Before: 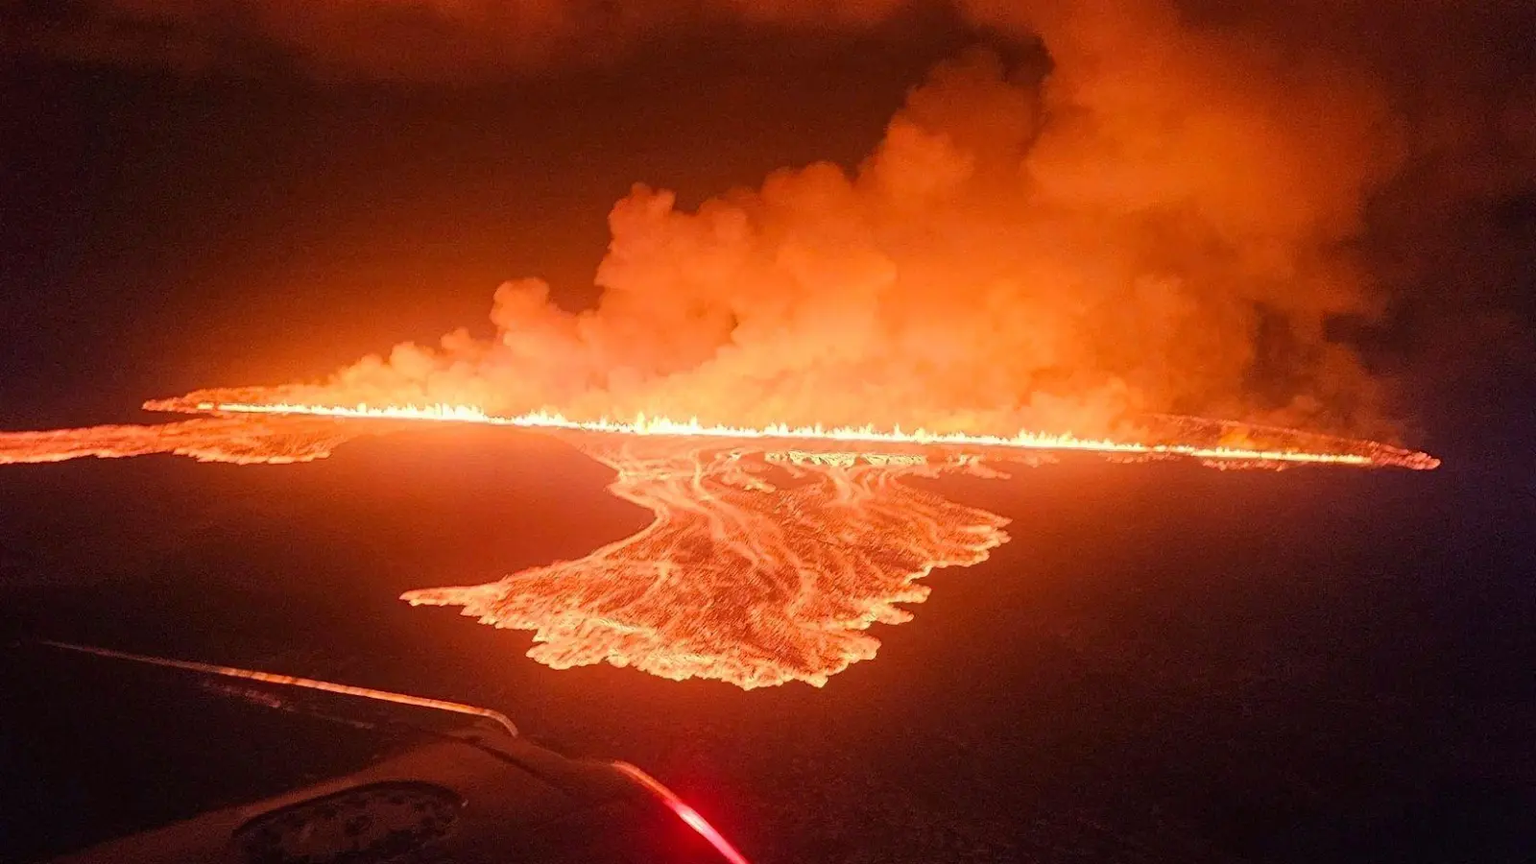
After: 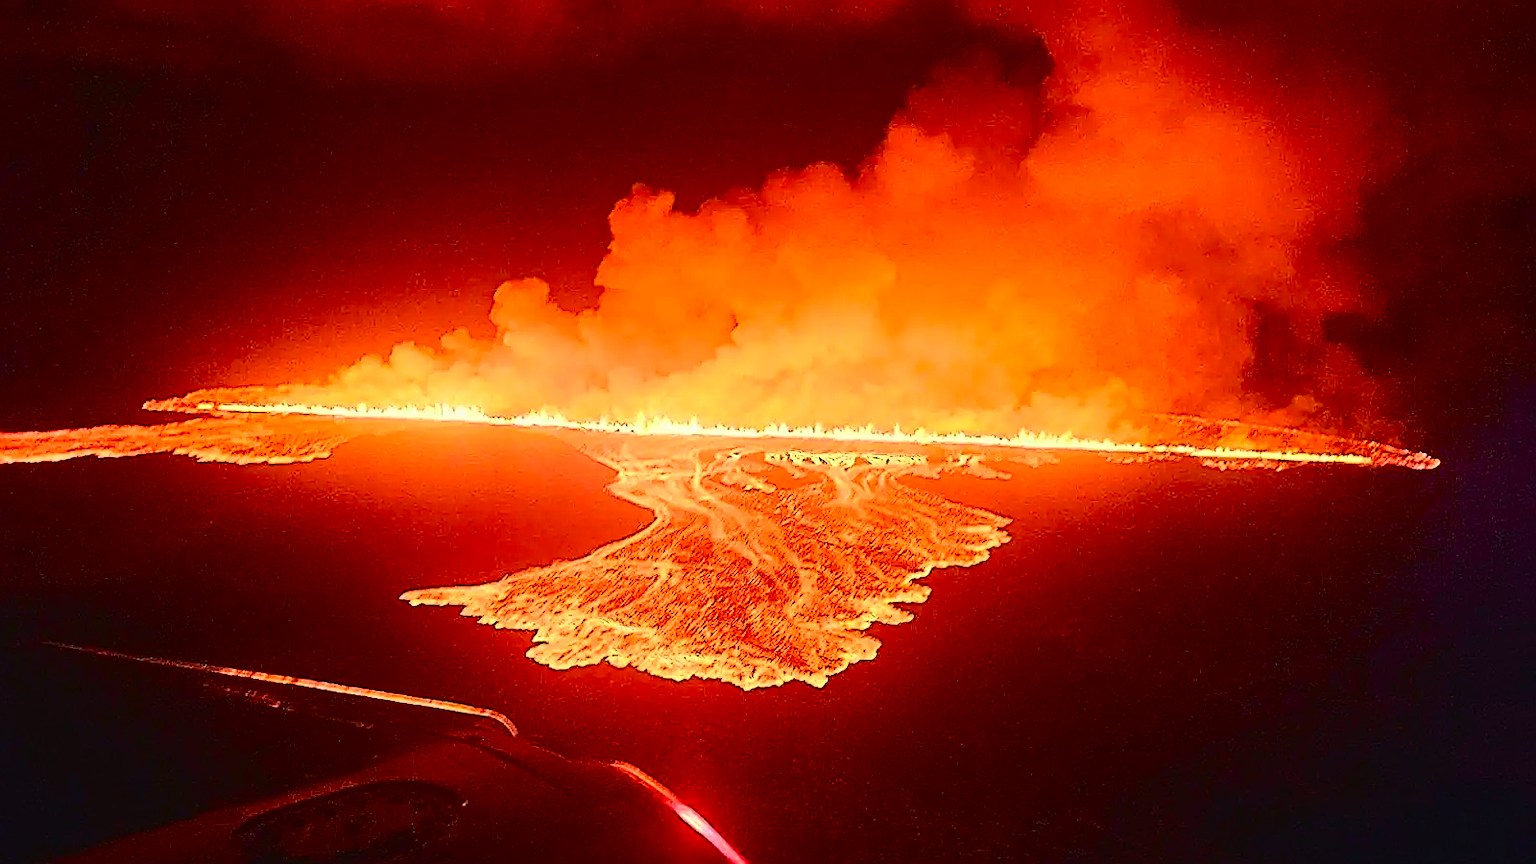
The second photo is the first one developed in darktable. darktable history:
sharpen: amount 1.859
tone curve: curves: ch0 [(0, 0.023) (0.132, 0.075) (0.251, 0.186) (0.441, 0.476) (0.662, 0.757) (0.849, 0.927) (1, 0.99)]; ch1 [(0, 0) (0.447, 0.411) (0.483, 0.469) (0.498, 0.496) (0.518, 0.514) (0.561, 0.59) (0.606, 0.659) (0.657, 0.725) (0.869, 0.916) (1, 1)]; ch2 [(0, 0) (0.307, 0.315) (0.425, 0.438) (0.483, 0.477) (0.503, 0.503) (0.526, 0.553) (0.552, 0.601) (0.615, 0.669) (0.703, 0.797) (0.985, 0.966)], color space Lab, independent channels, preserve colors none
